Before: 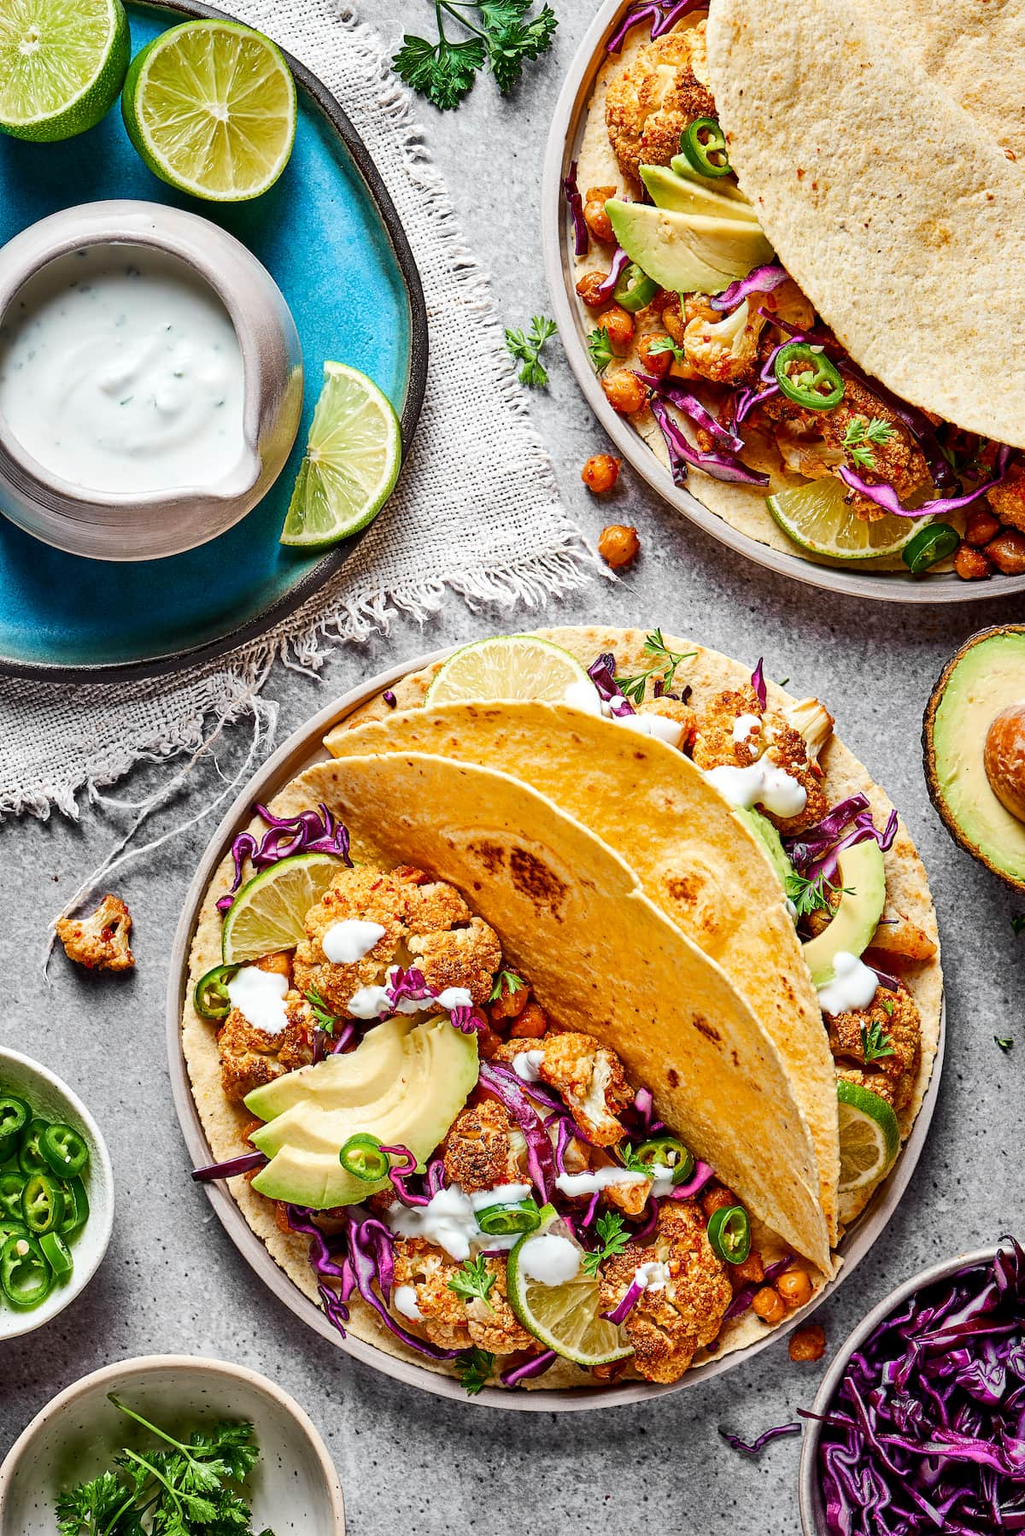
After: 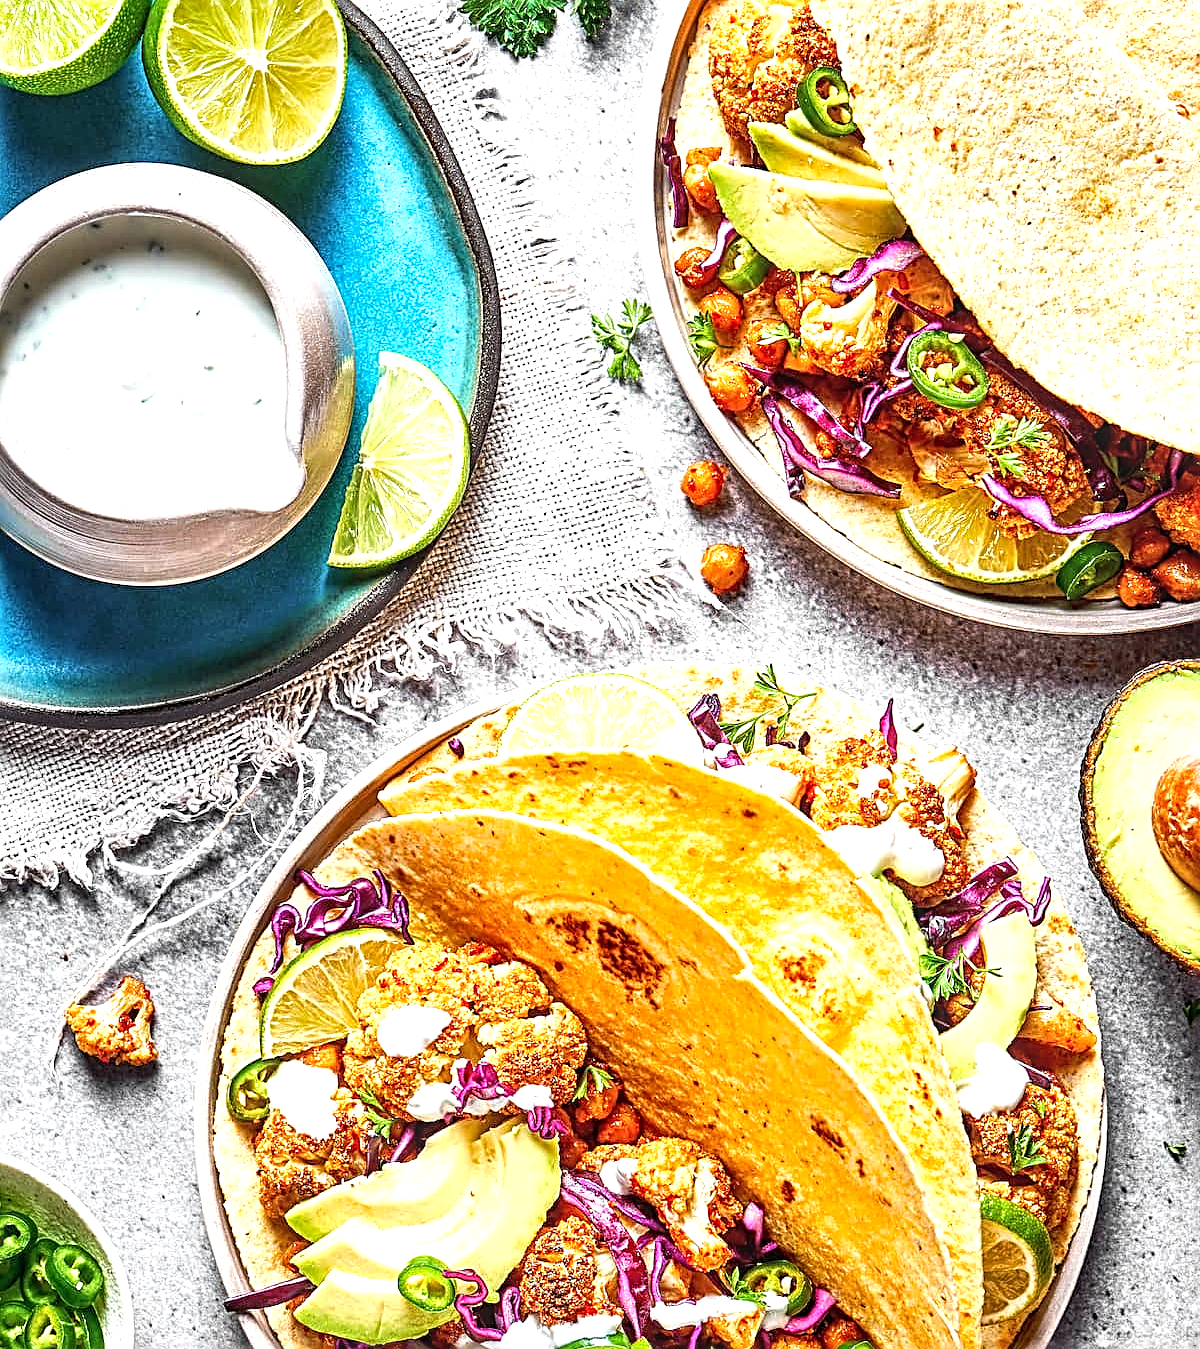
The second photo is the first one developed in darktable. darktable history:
sharpen: radius 2.641, amount 0.678
exposure: black level correction 0, exposure 0.888 EV, compensate highlight preservation false
crop: top 3.959%, bottom 20.963%
local contrast: on, module defaults
